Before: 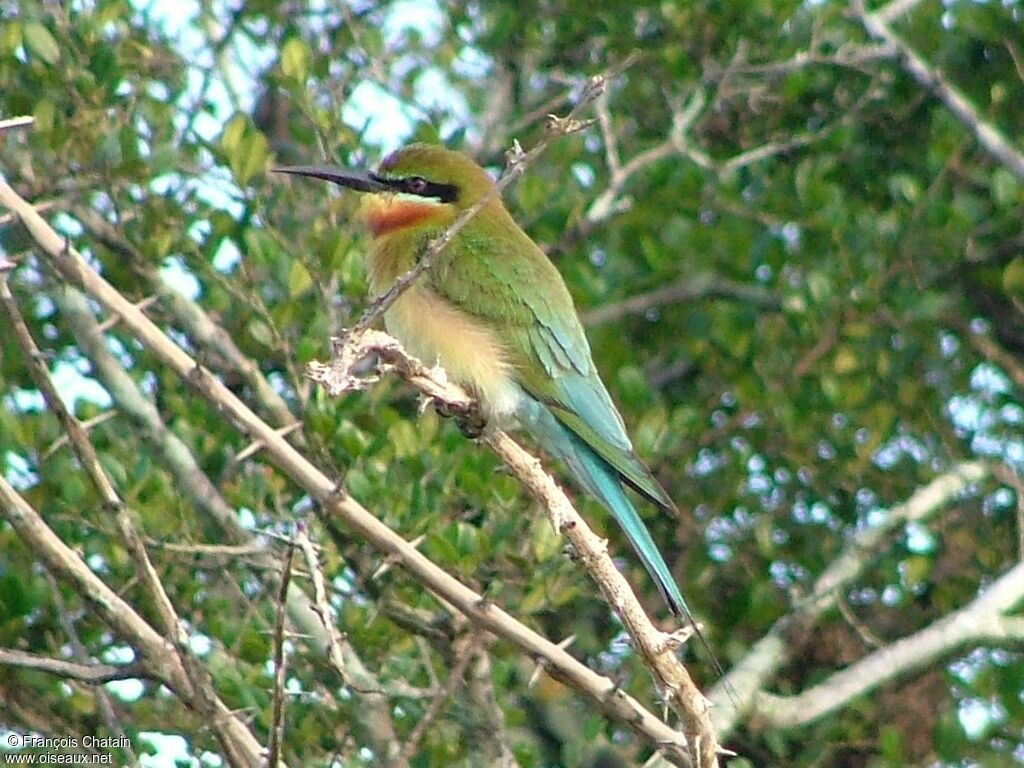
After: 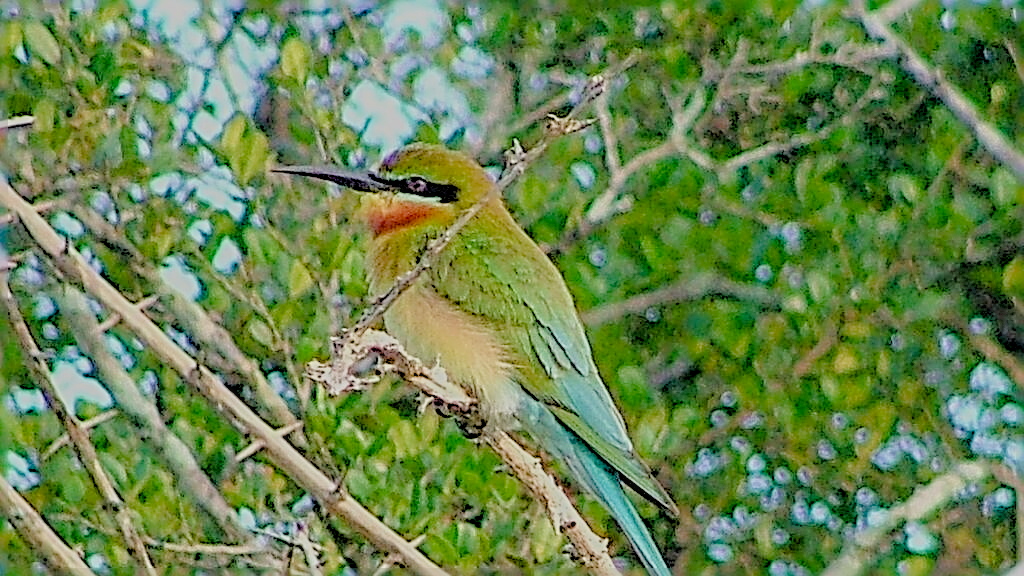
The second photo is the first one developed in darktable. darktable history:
sharpen: radius 3.158, amount 1.731
color balance rgb: global vibrance 10%
filmic rgb: black relative exposure -4.42 EV, white relative exposure 6.58 EV, hardness 1.85, contrast 0.5
local contrast: on, module defaults
crop: bottom 24.967%
exposure: exposure 0.376 EV, compensate highlight preservation false
velvia: strength 32%, mid-tones bias 0.2
